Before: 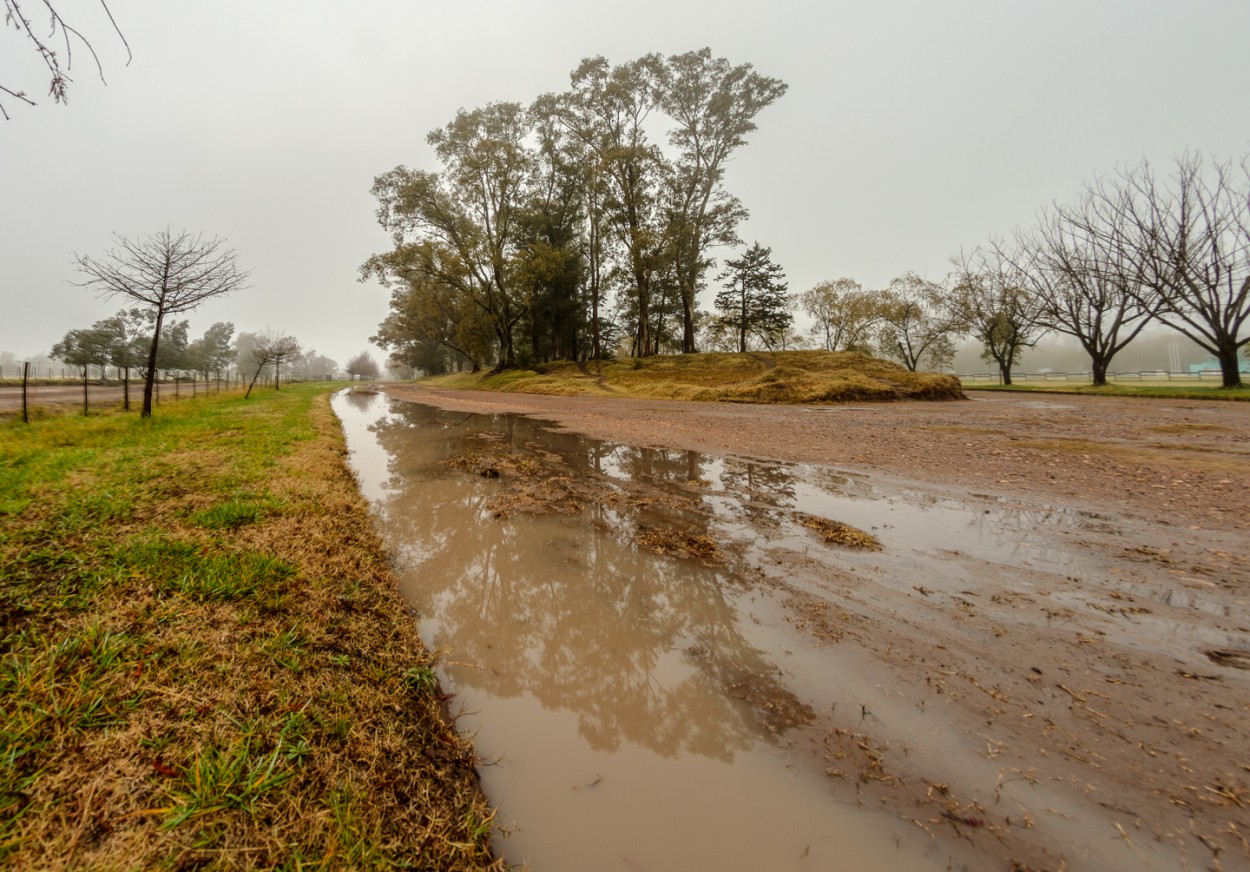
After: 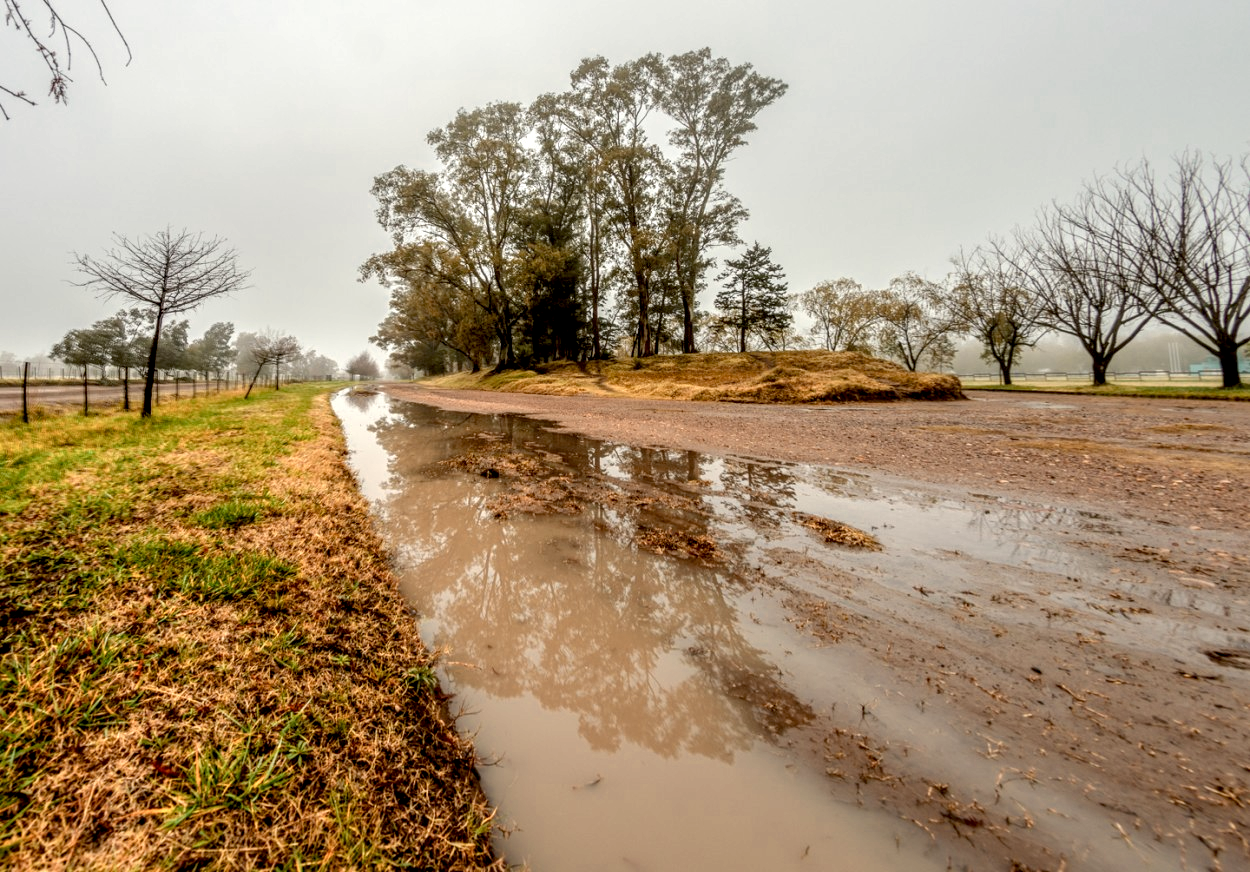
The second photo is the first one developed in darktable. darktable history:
exposure: black level correction 0.009, exposure 0.106 EV, compensate exposure bias true, compensate highlight preservation false
color zones: curves: ch0 [(0.018, 0.548) (0.224, 0.64) (0.425, 0.447) (0.675, 0.575) (0.732, 0.579)]; ch1 [(0.066, 0.487) (0.25, 0.5) (0.404, 0.43) (0.75, 0.421) (0.956, 0.421)]; ch2 [(0.044, 0.561) (0.215, 0.465) (0.399, 0.544) (0.465, 0.548) (0.614, 0.447) (0.724, 0.43) (0.882, 0.623) (0.956, 0.632)]
local contrast: detail 130%
